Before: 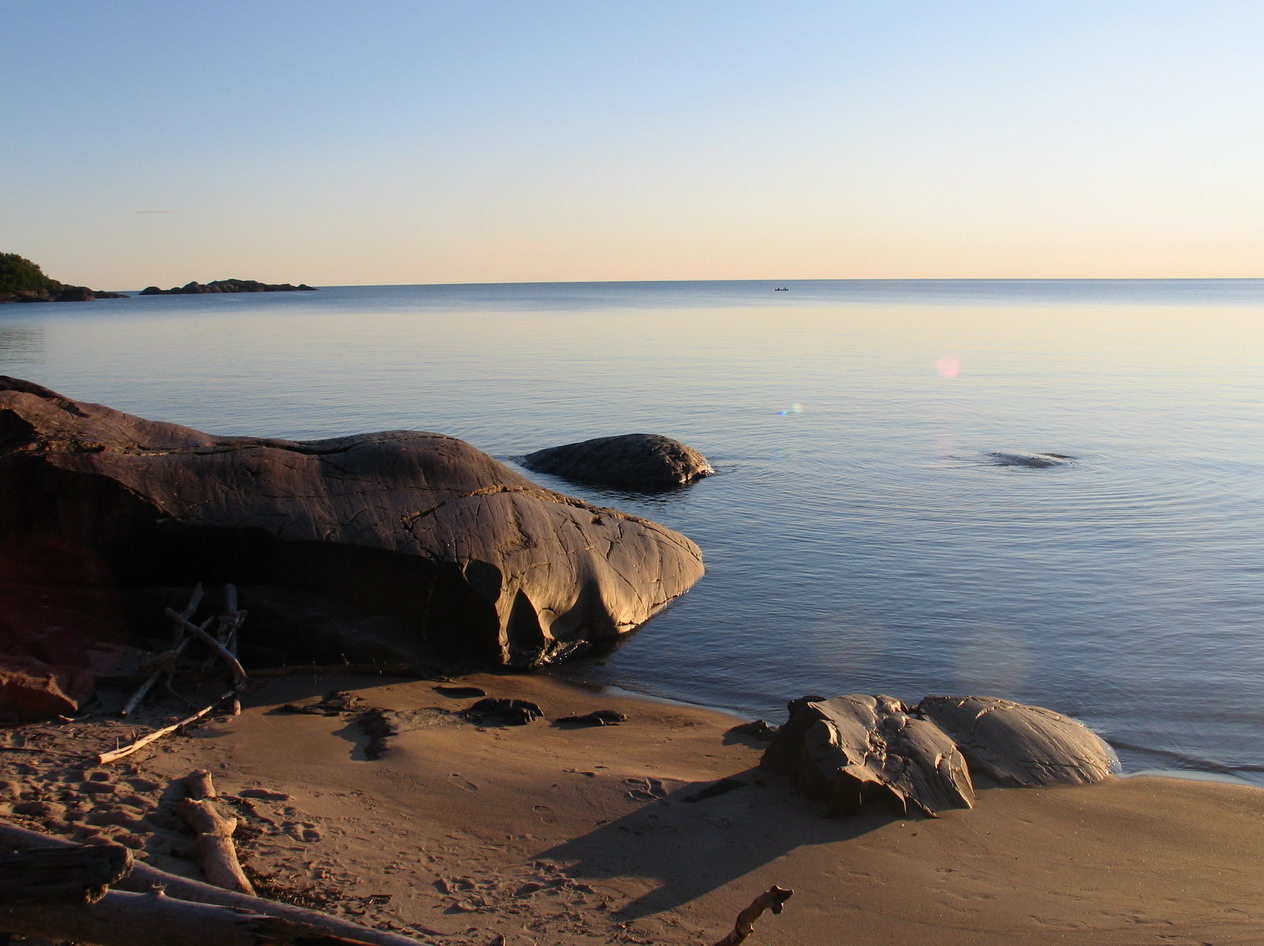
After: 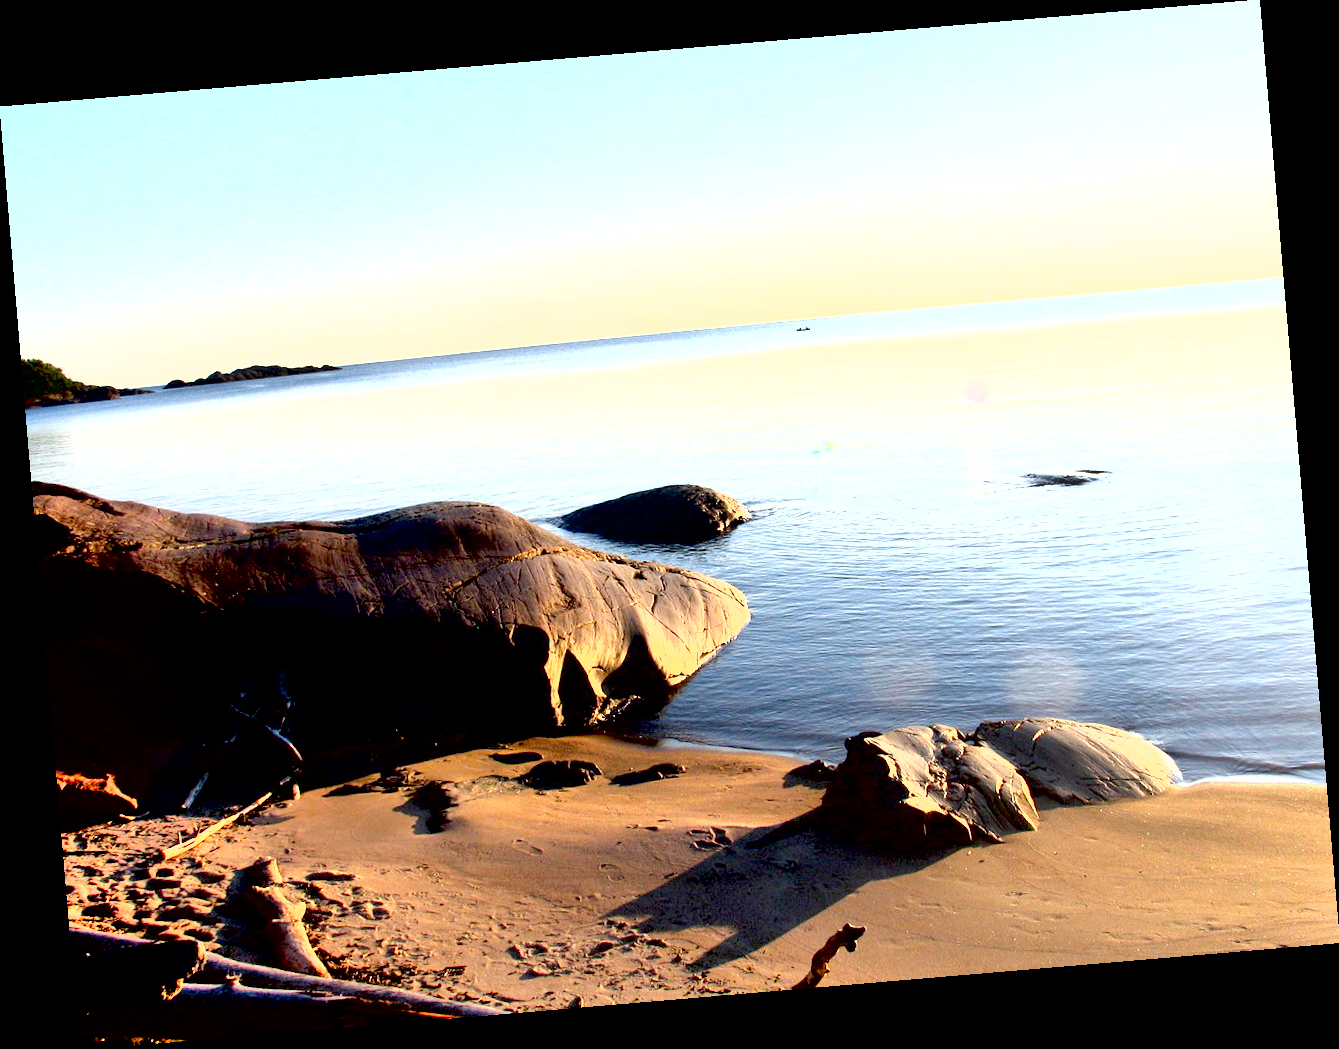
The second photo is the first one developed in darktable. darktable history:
rotate and perspective: rotation -4.86°, automatic cropping off
shadows and highlights: highlights color adjustment 0%, low approximation 0.01, soften with gaussian
exposure: black level correction 0.016, exposure 1.774 EV, compensate highlight preservation false
